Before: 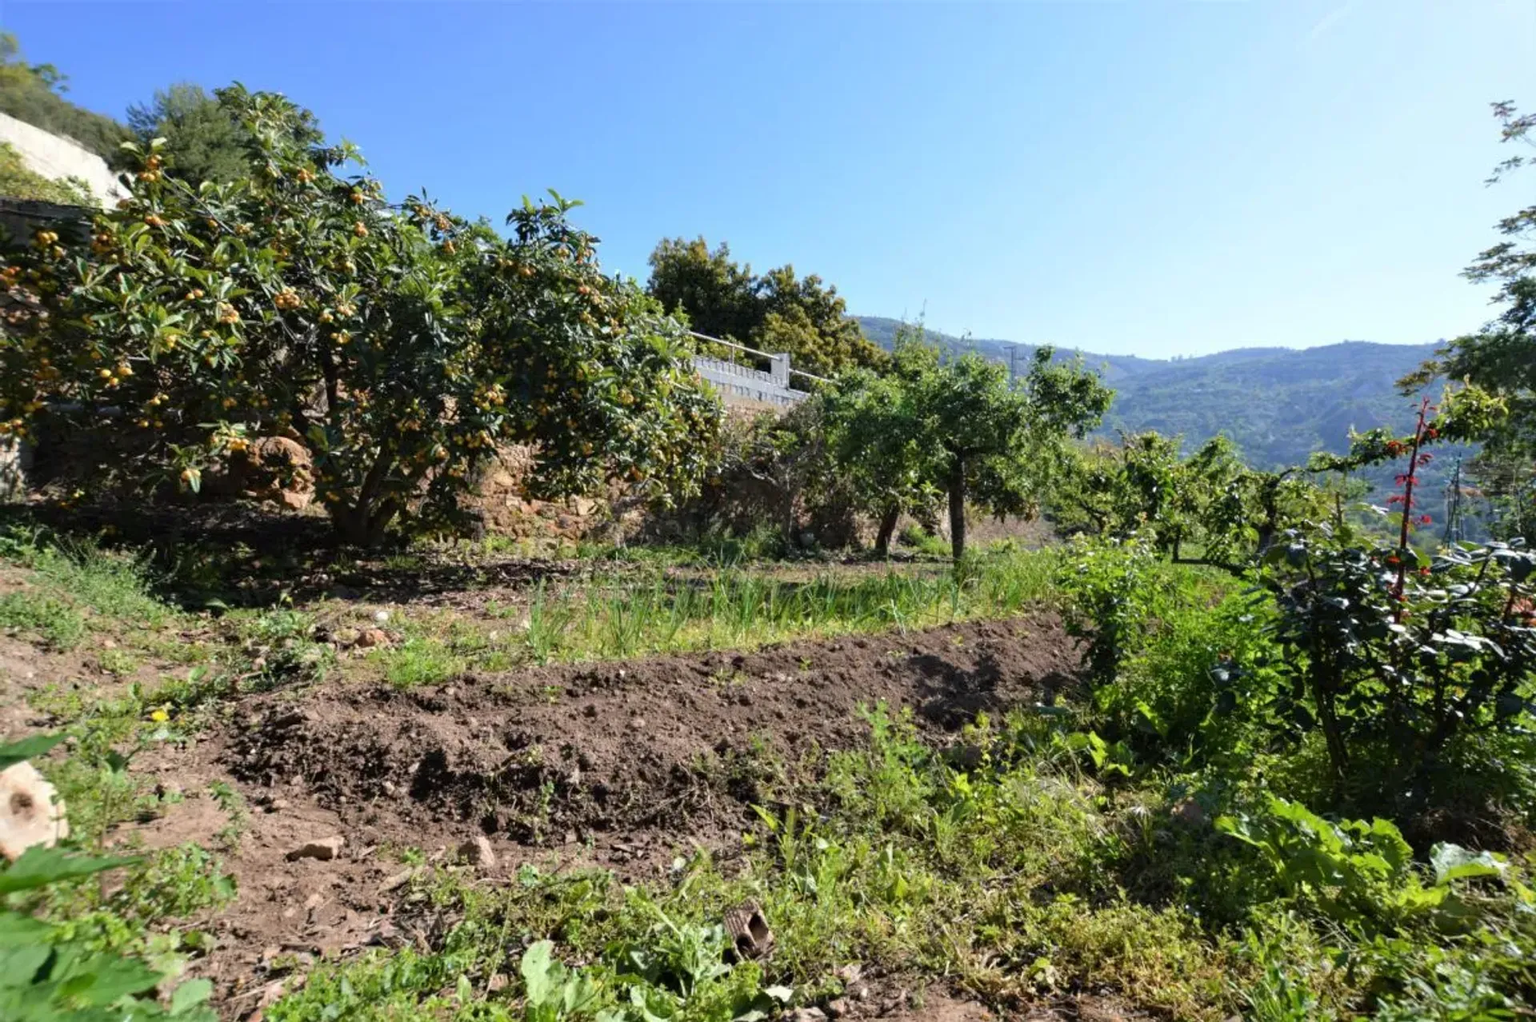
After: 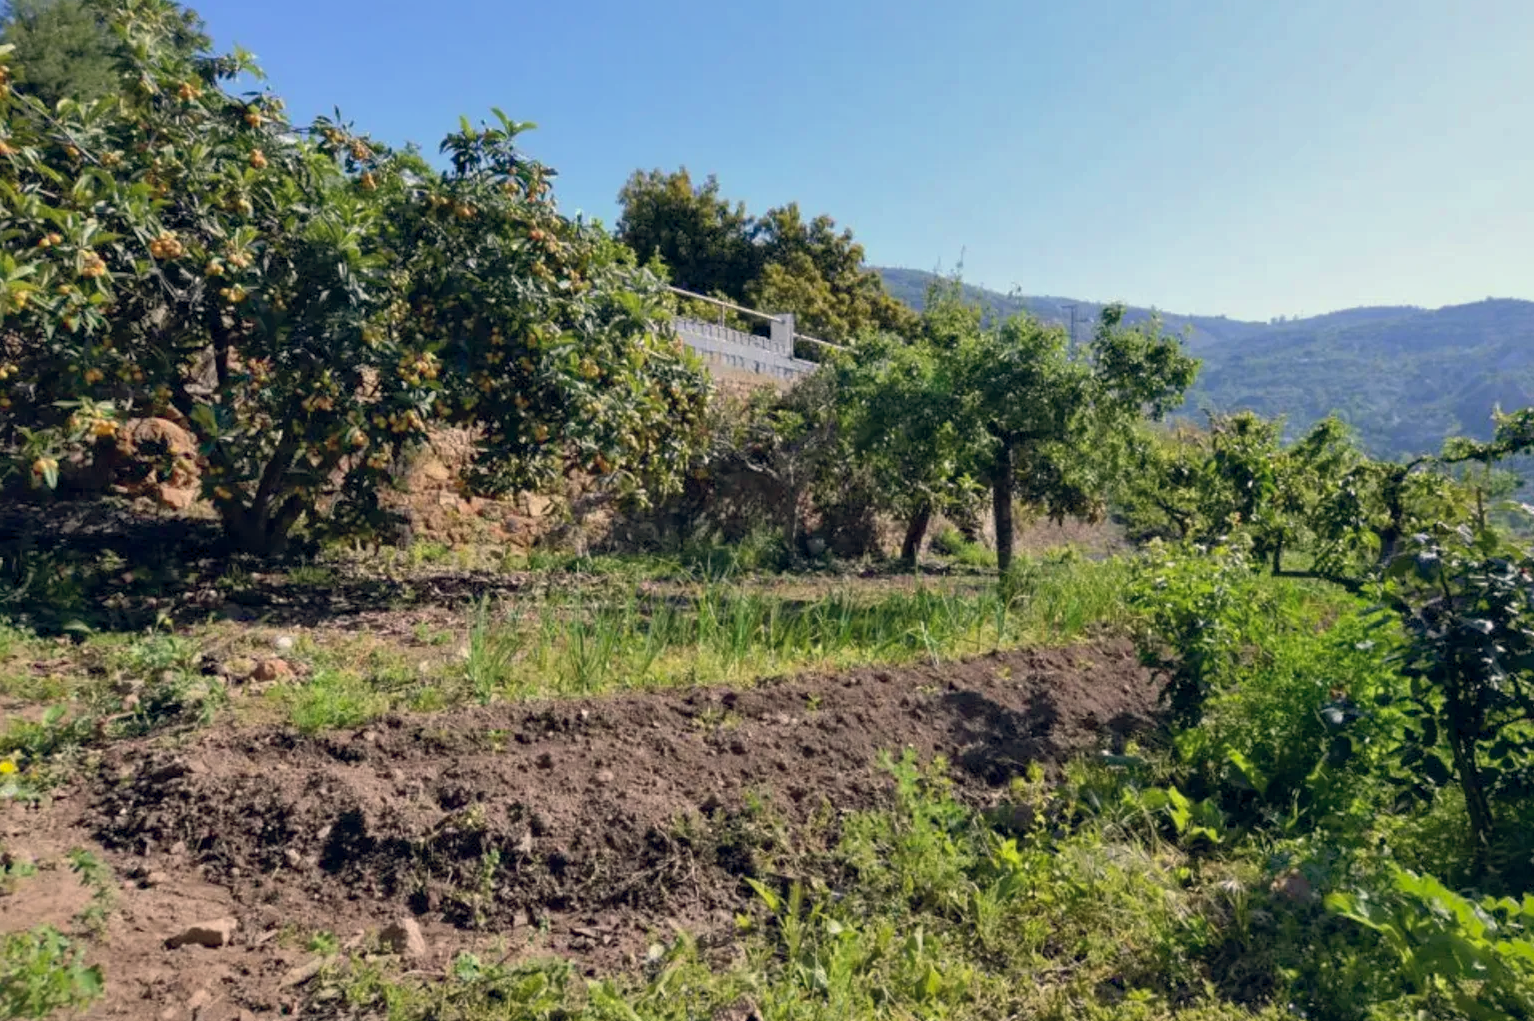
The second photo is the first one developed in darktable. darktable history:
crop and rotate: left 10.071%, top 10.071%, right 10.02%, bottom 10.02%
exposure: black level correction 0.002, exposure -0.1 EV, compensate highlight preservation false
color balance rgb: shadows lift › hue 87.51°, highlights gain › chroma 1.62%, highlights gain › hue 55.1°, global offset › chroma 0.06%, global offset › hue 253.66°, linear chroma grading › global chroma 0.5%
rotate and perspective: automatic cropping off
shadows and highlights: on, module defaults
